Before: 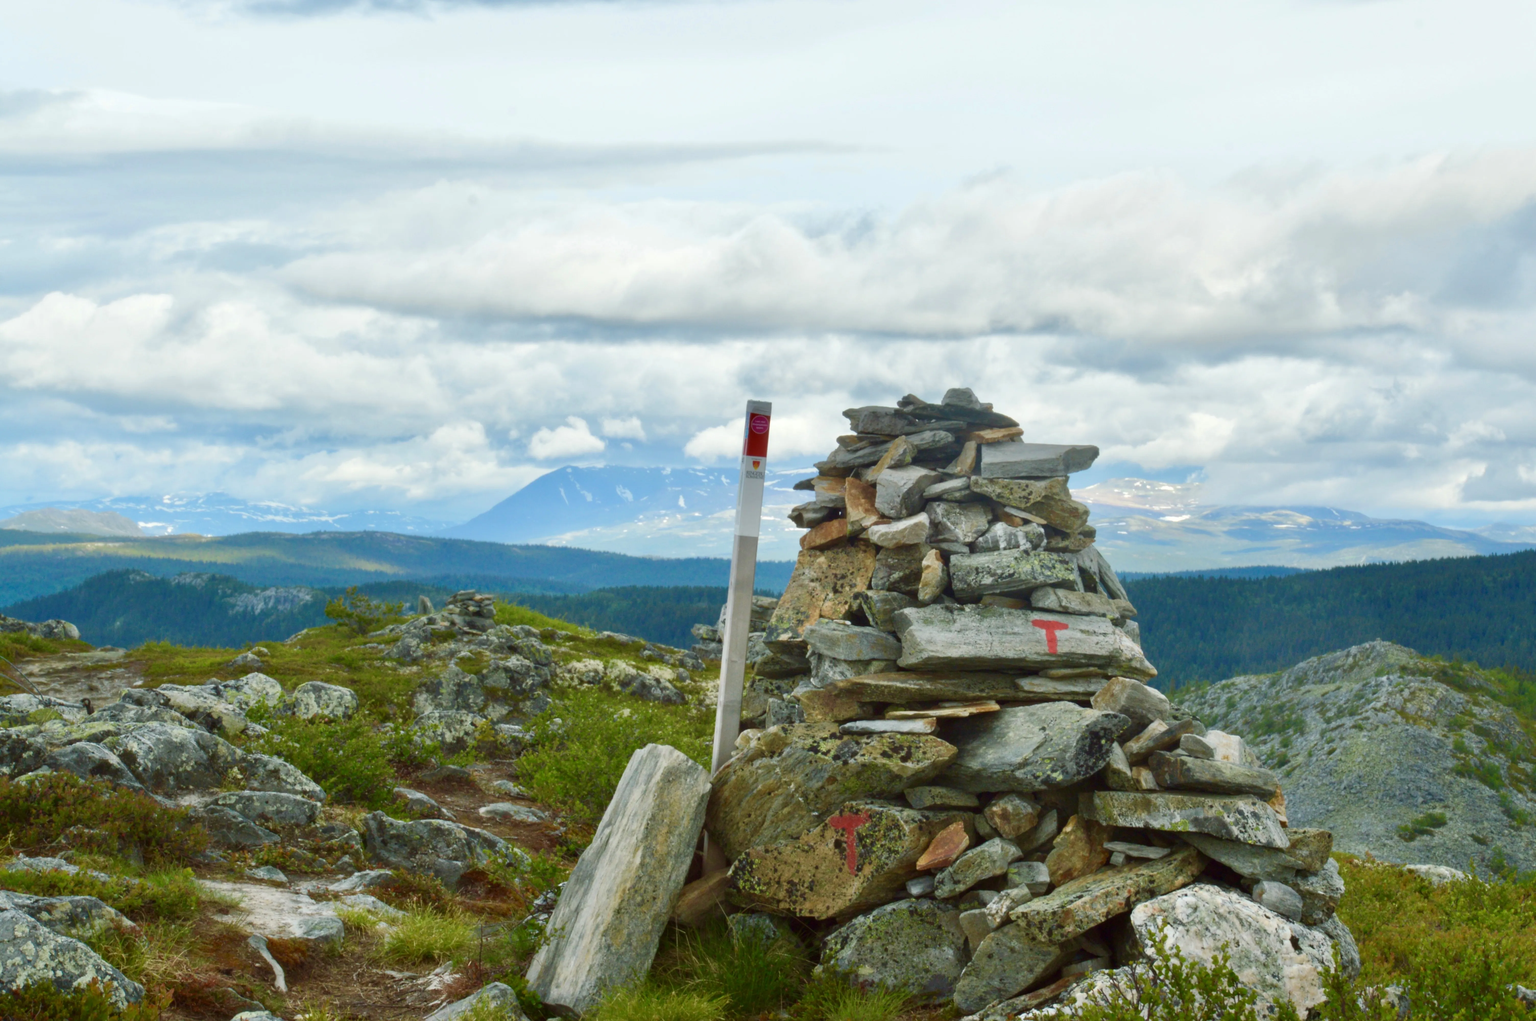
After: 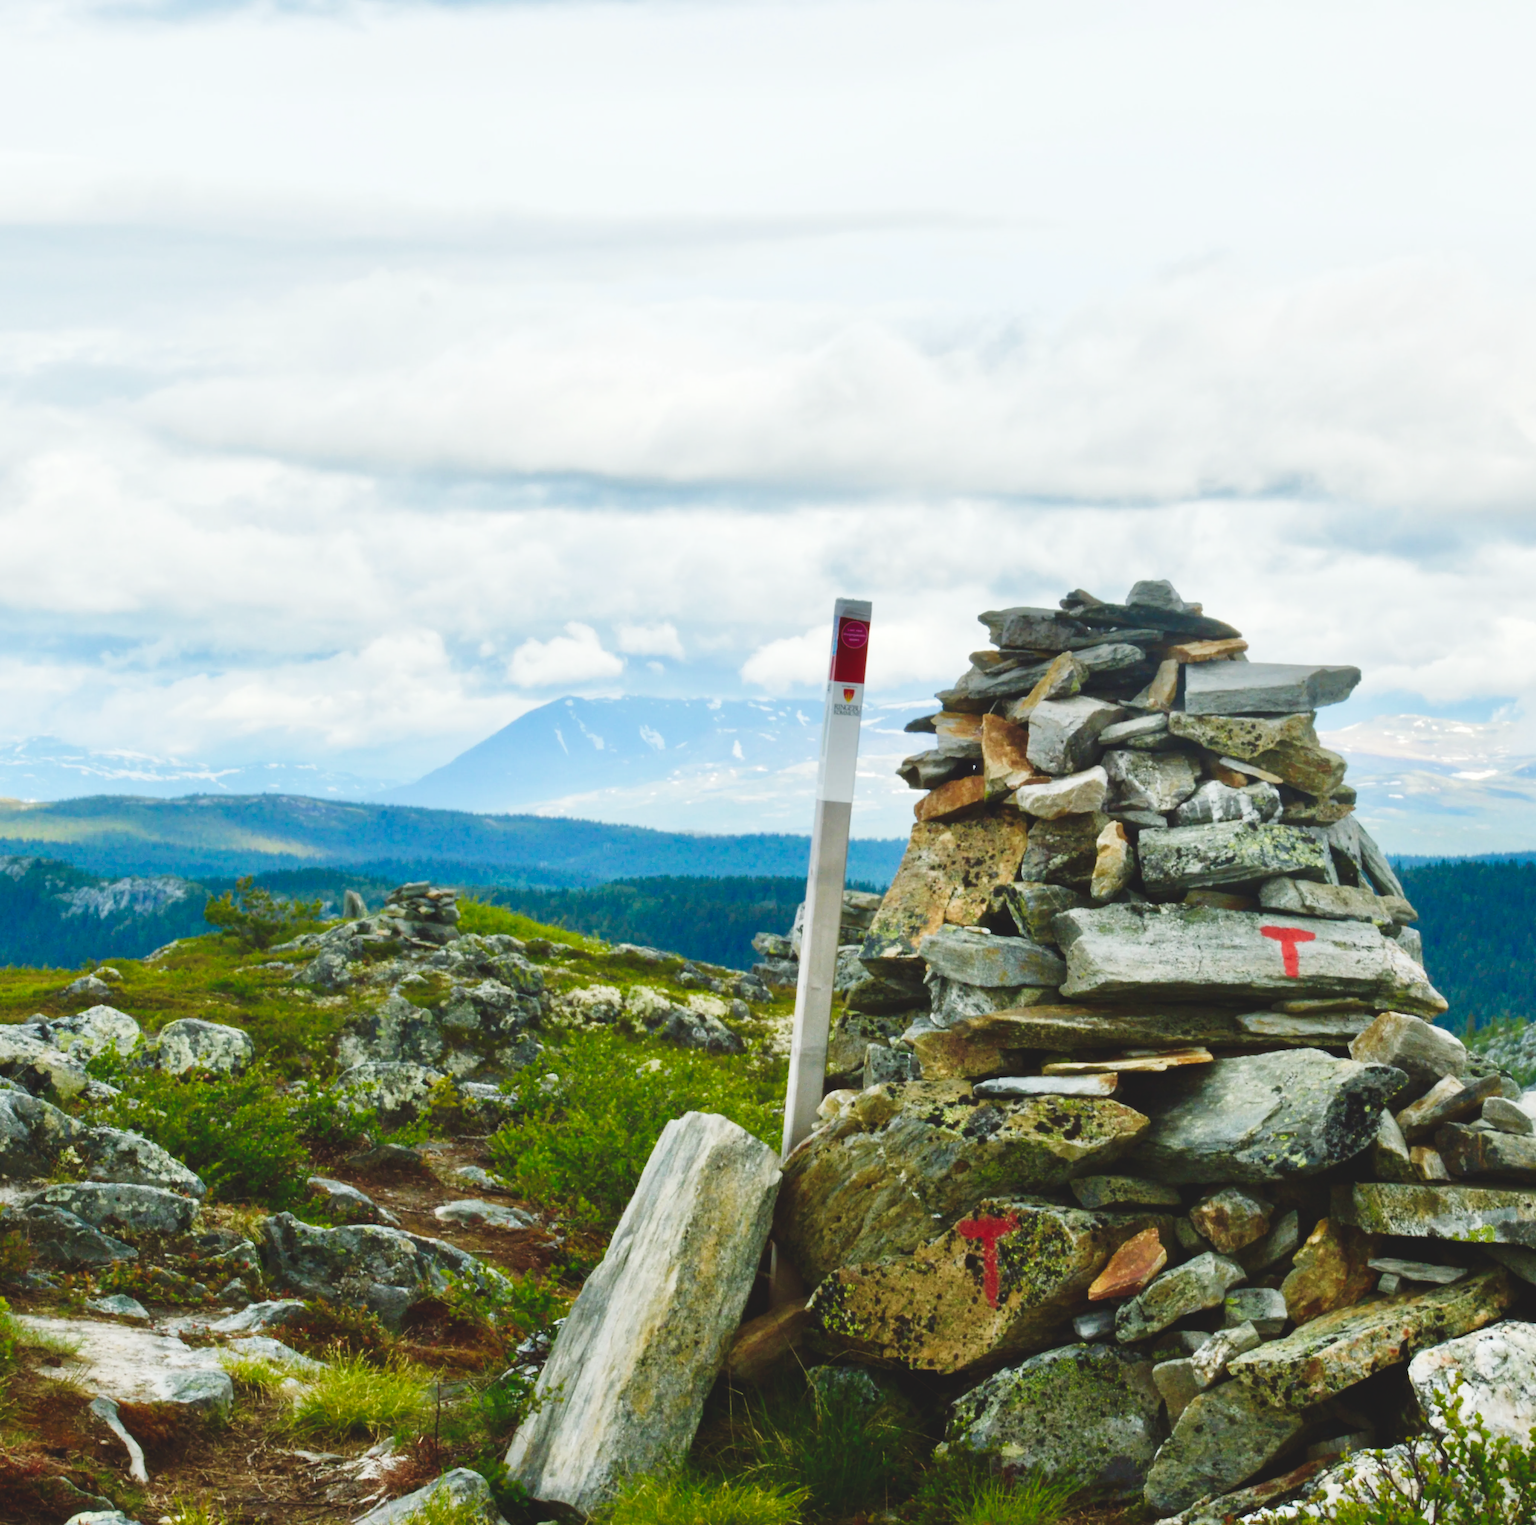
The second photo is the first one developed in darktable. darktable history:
crop and rotate: left 12.254%, right 20.795%
tone curve: curves: ch0 [(0, 0) (0.003, 0.108) (0.011, 0.108) (0.025, 0.108) (0.044, 0.113) (0.069, 0.113) (0.1, 0.121) (0.136, 0.136) (0.177, 0.16) (0.224, 0.192) (0.277, 0.246) (0.335, 0.324) (0.399, 0.419) (0.468, 0.518) (0.543, 0.622) (0.623, 0.721) (0.709, 0.815) (0.801, 0.893) (0.898, 0.949) (1, 1)], preserve colors none
